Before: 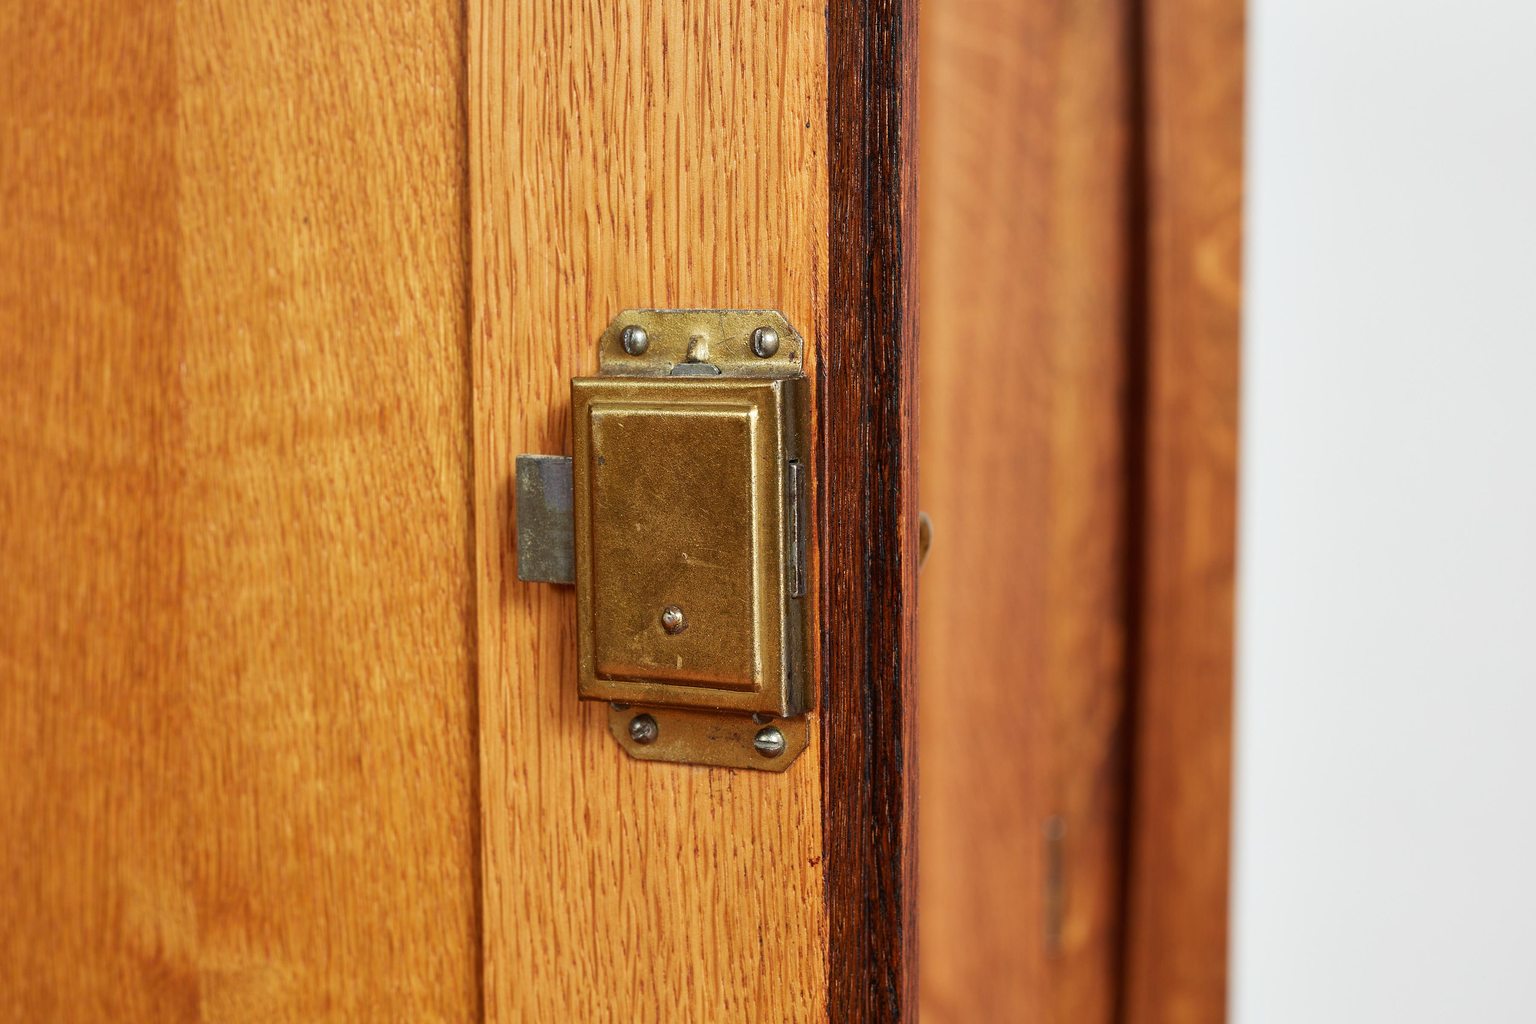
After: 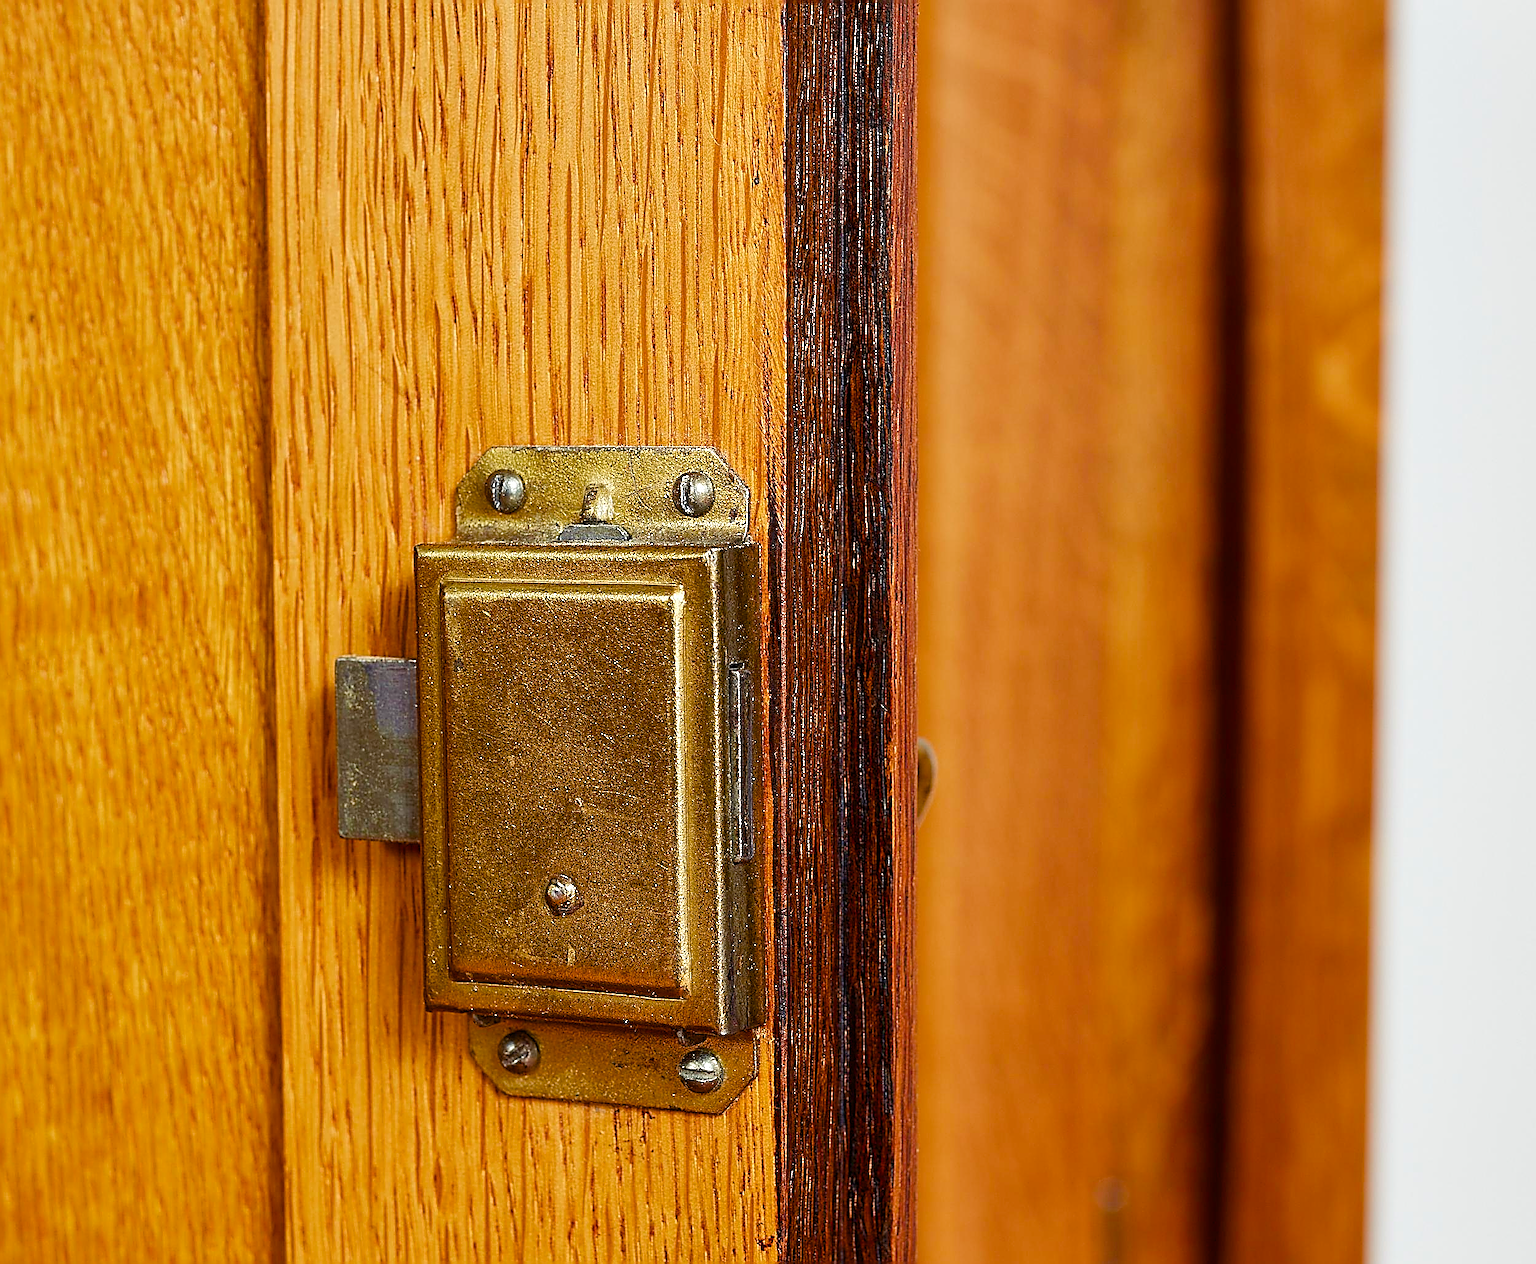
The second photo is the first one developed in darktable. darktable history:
color balance rgb: shadows lift › chroma 3.184%, shadows lift › hue 279.82°, perceptual saturation grading › global saturation 34.954%, perceptual saturation grading › highlights -29.836%, perceptual saturation grading › shadows 35.857%, global vibrance 20%
crop: left 18.497%, right 12.171%, bottom 14.405%
sharpen: amount 1.852
